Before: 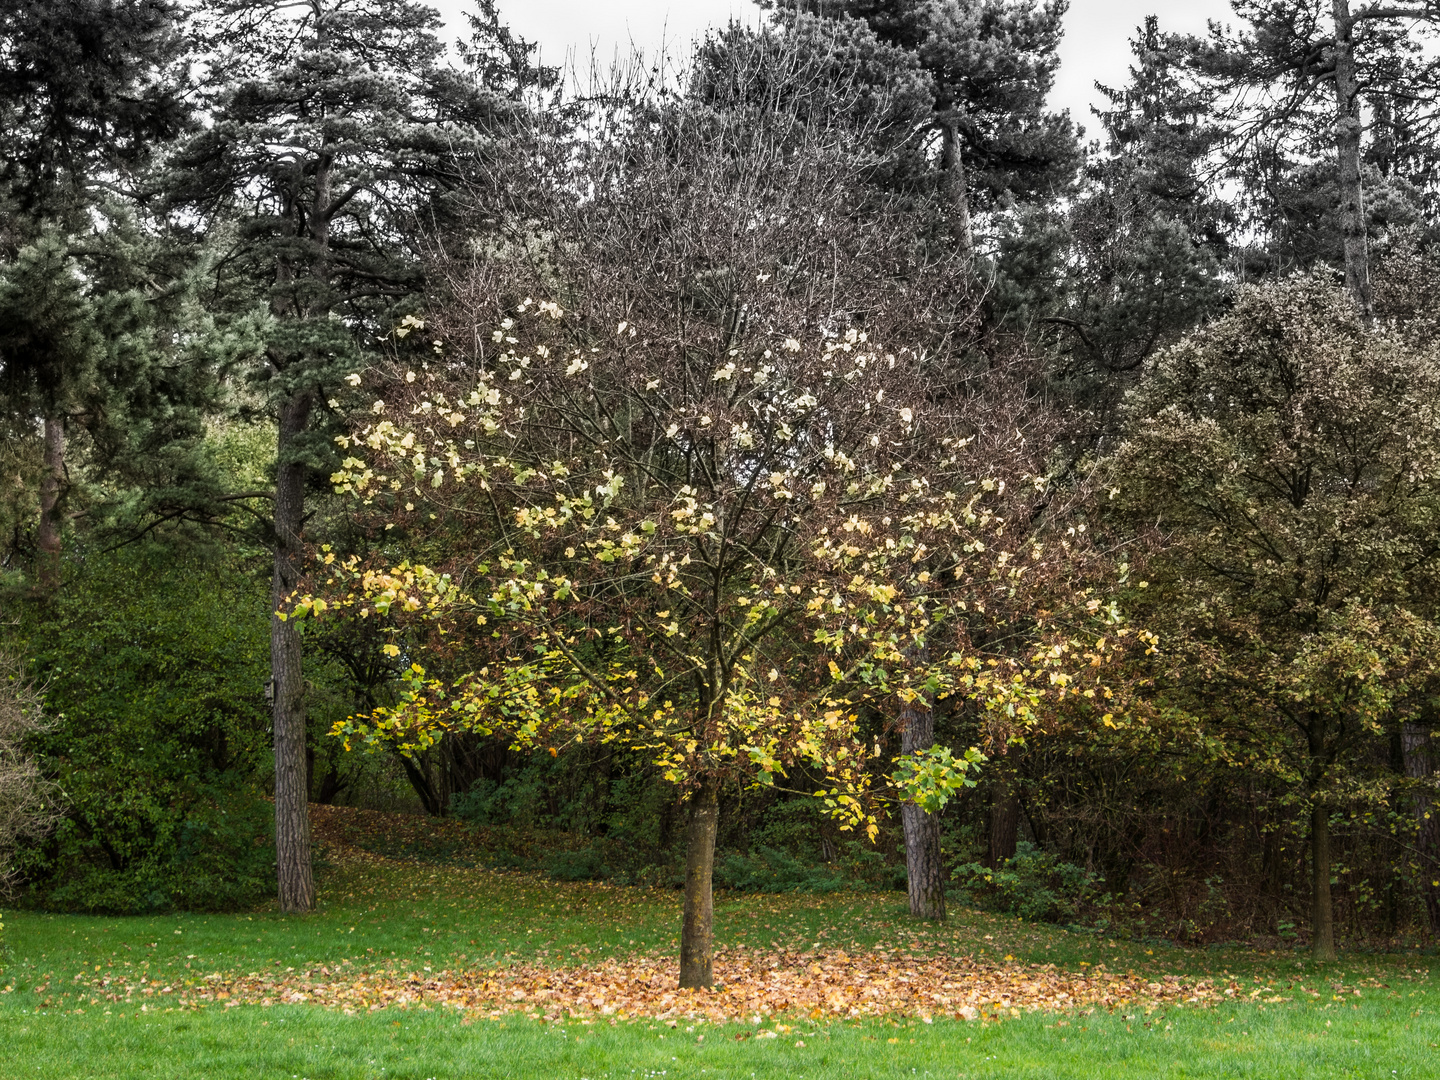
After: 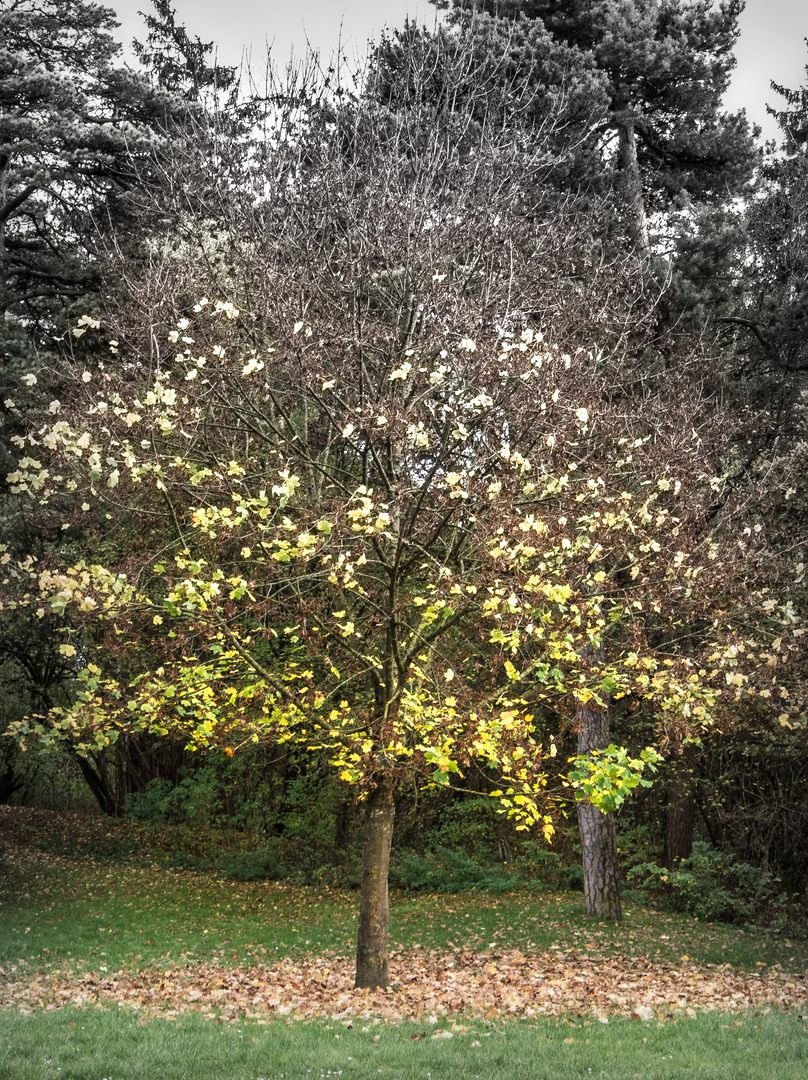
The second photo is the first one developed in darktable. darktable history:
crop and rotate: left 22.552%, right 21.327%
vignetting: fall-off start 52.39%, automatic ratio true, width/height ratio 1.312, shape 0.221
shadows and highlights: shadows 34.6, highlights -35.2, soften with gaussian
exposure: exposure 0.554 EV, compensate exposure bias true, compensate highlight preservation false
